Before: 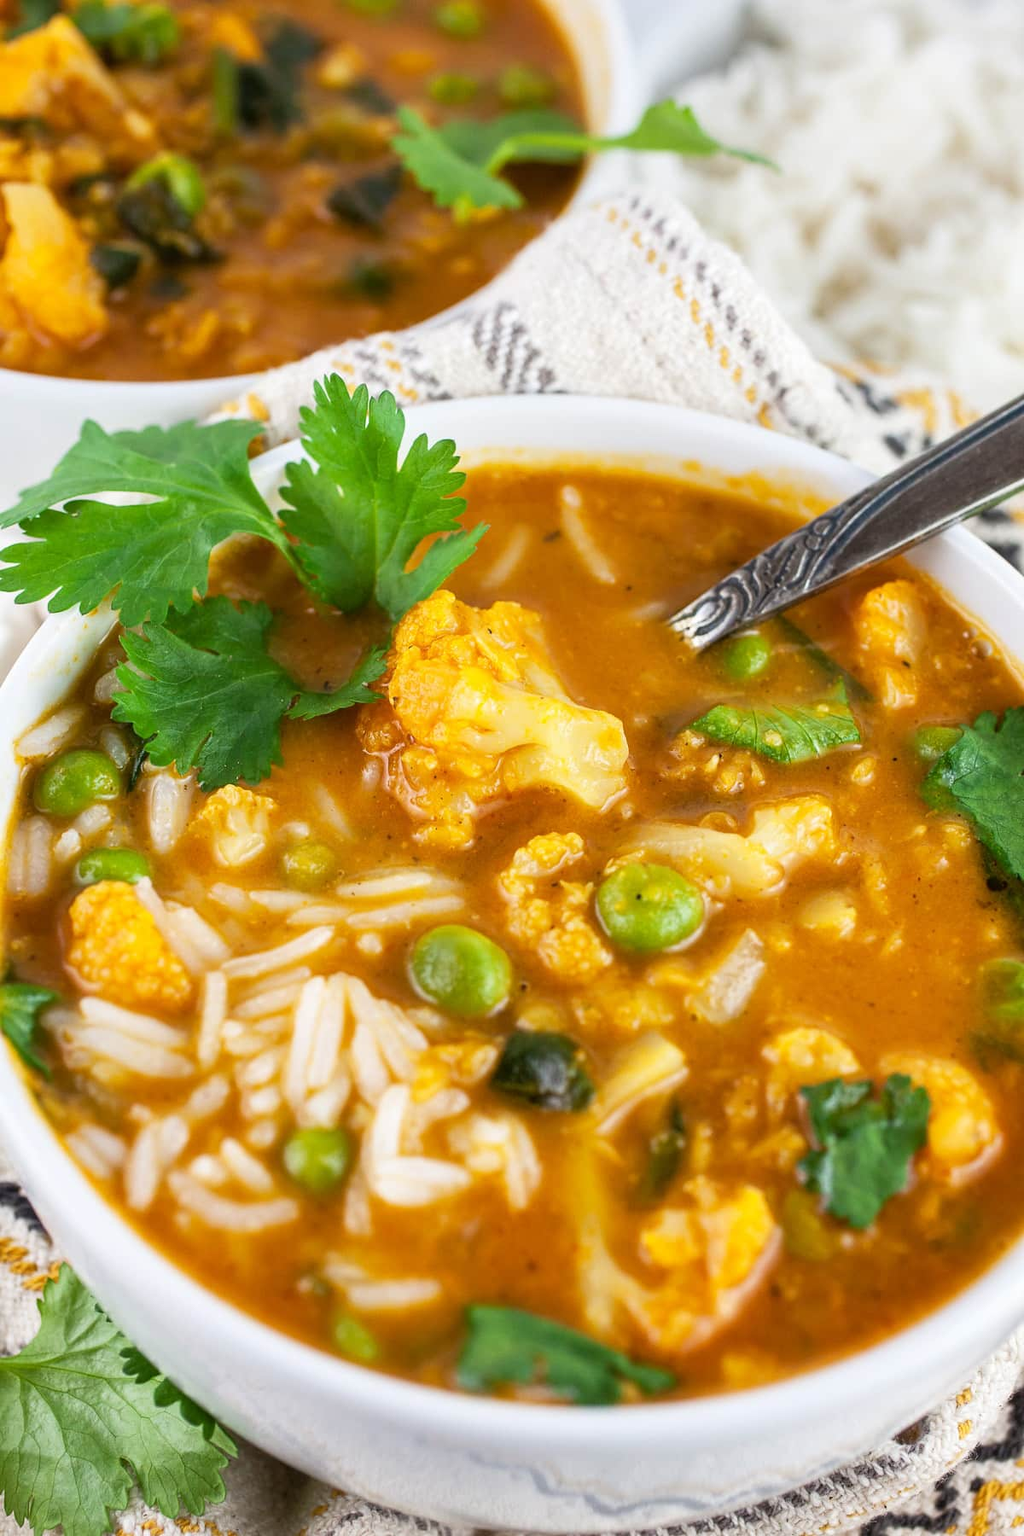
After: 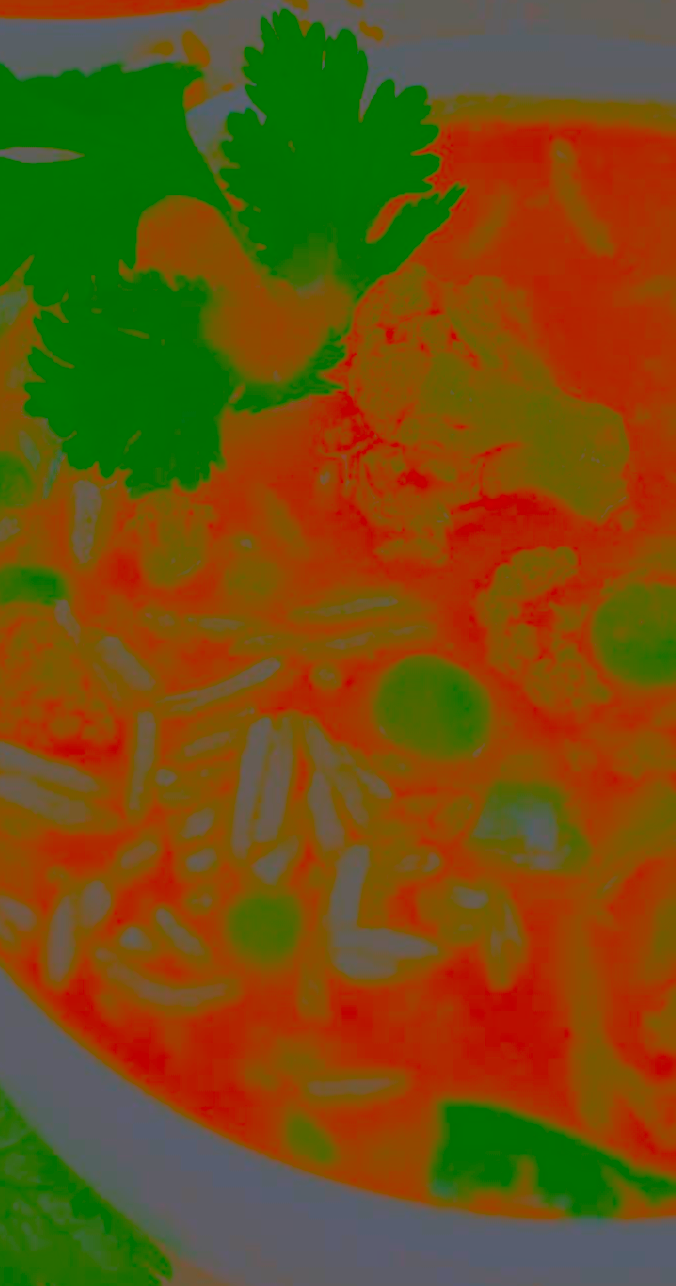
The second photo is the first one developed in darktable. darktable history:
crop: left 8.966%, top 23.852%, right 34.699%, bottom 4.703%
contrast brightness saturation: contrast -0.99, brightness -0.17, saturation 0.75
